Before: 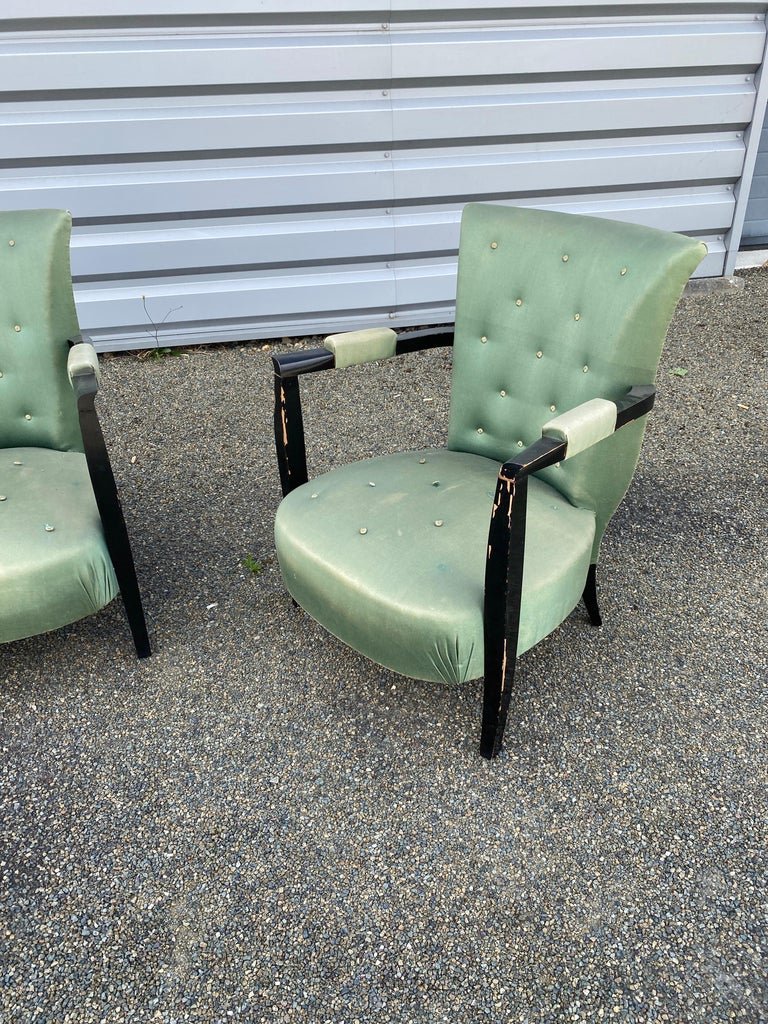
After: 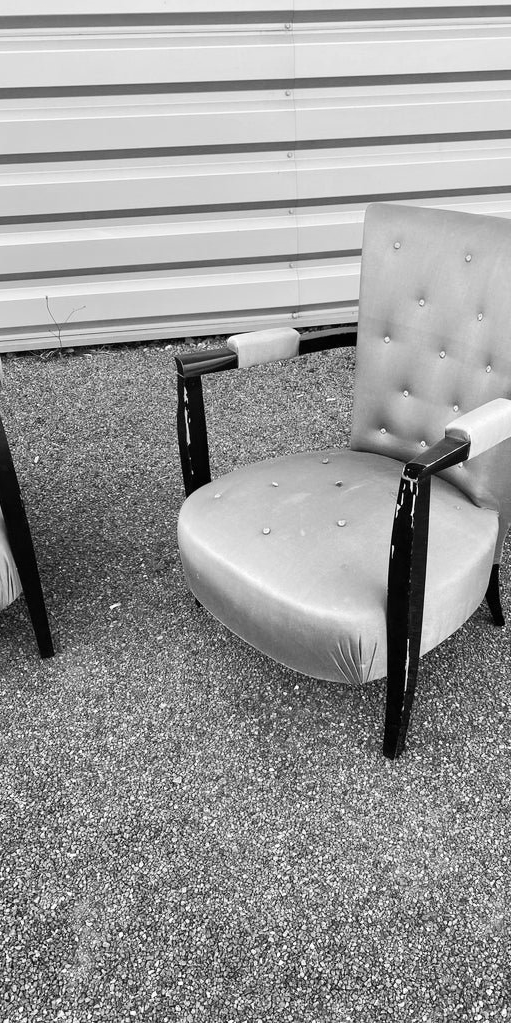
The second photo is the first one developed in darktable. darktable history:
color zones: curves: ch1 [(0, -0.014) (0.143, -0.013) (0.286, -0.013) (0.429, -0.016) (0.571, -0.019) (0.714, -0.015) (0.857, 0.002) (1, -0.014)]
contrast brightness saturation: contrast 0.15, brightness 0.05
crop and rotate: left 12.648%, right 20.685%
